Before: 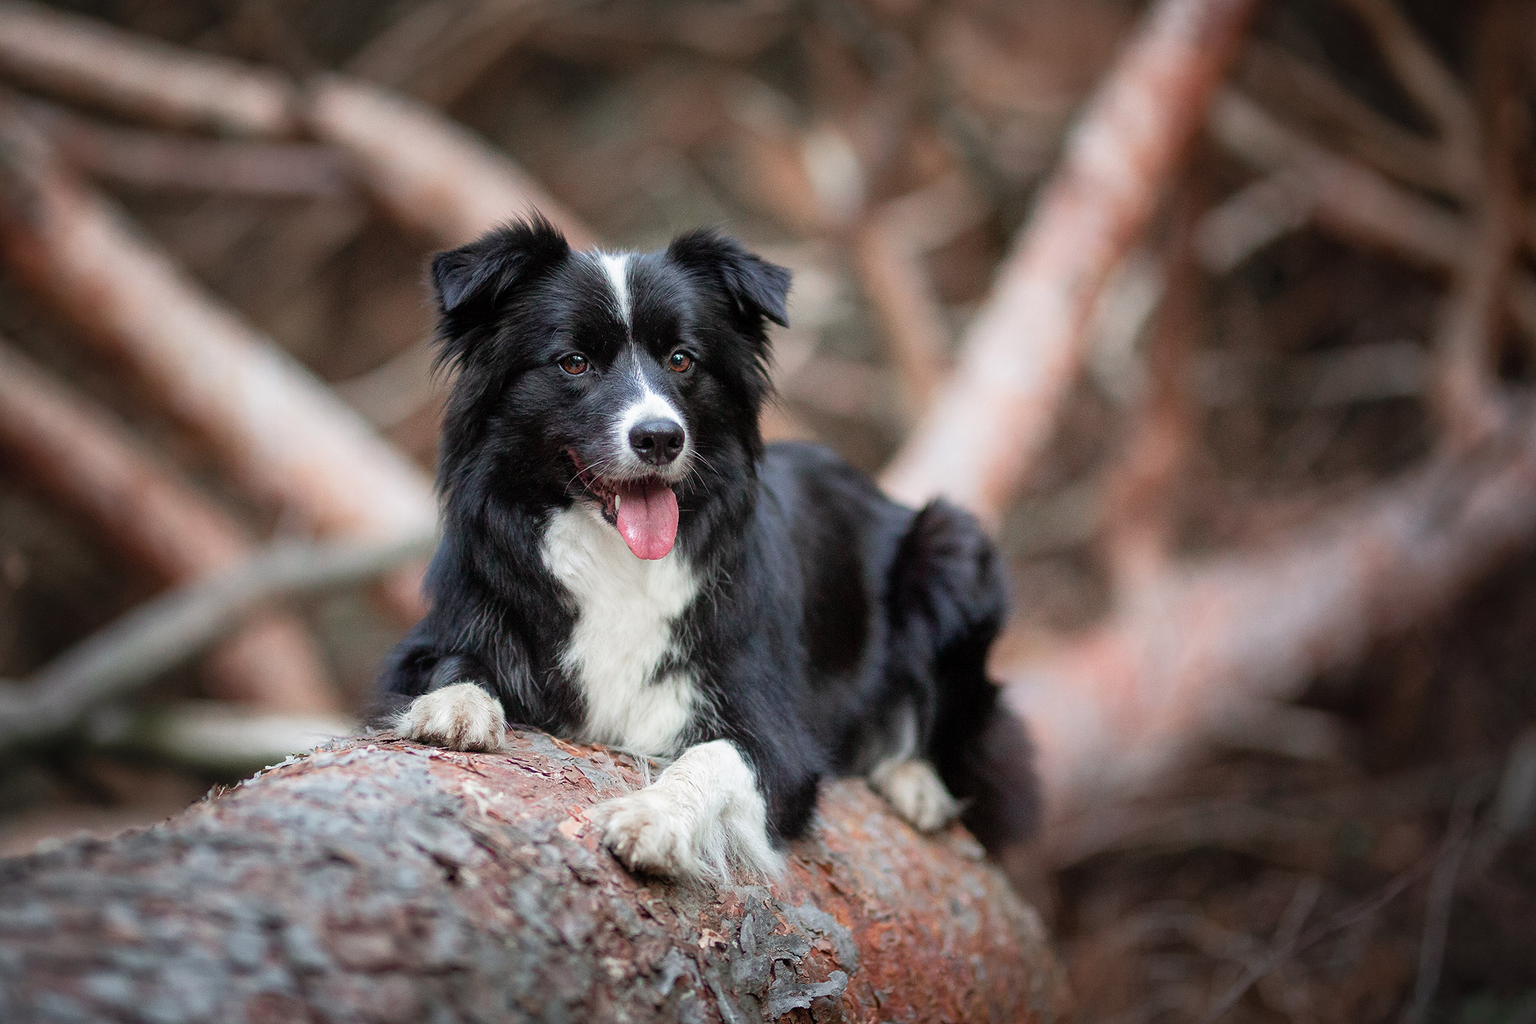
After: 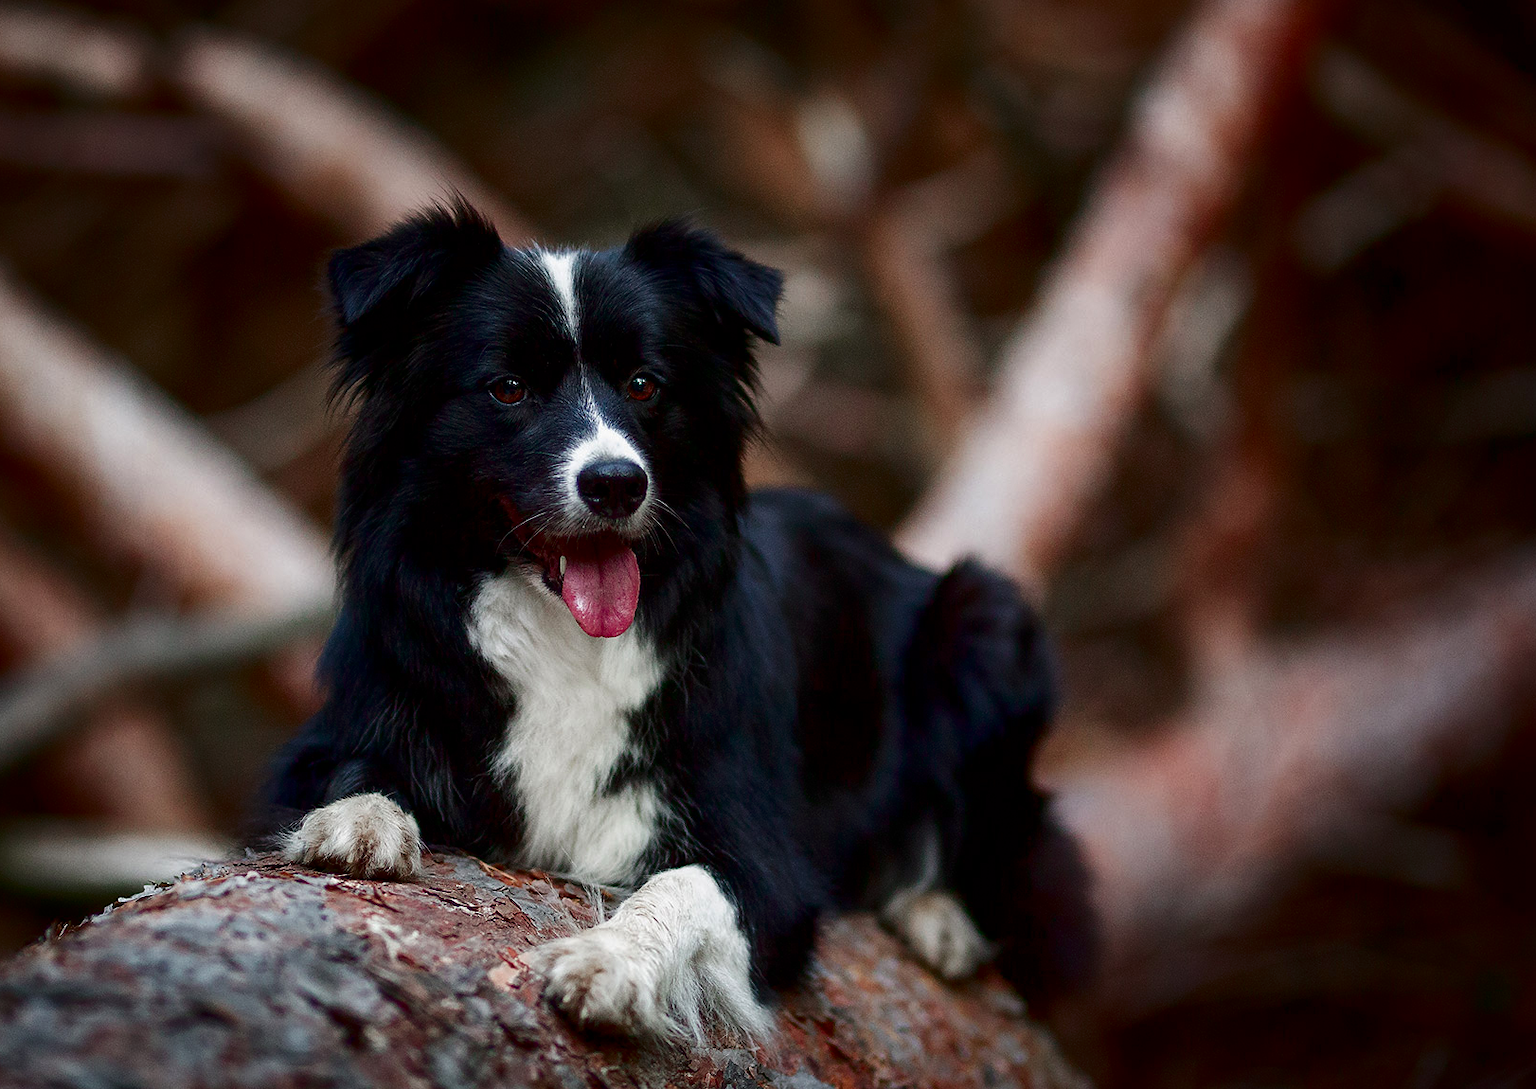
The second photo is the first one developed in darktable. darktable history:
crop: left 11.225%, top 5.381%, right 9.565%, bottom 10.314%
contrast brightness saturation: contrast 0.09, brightness -0.59, saturation 0.17
